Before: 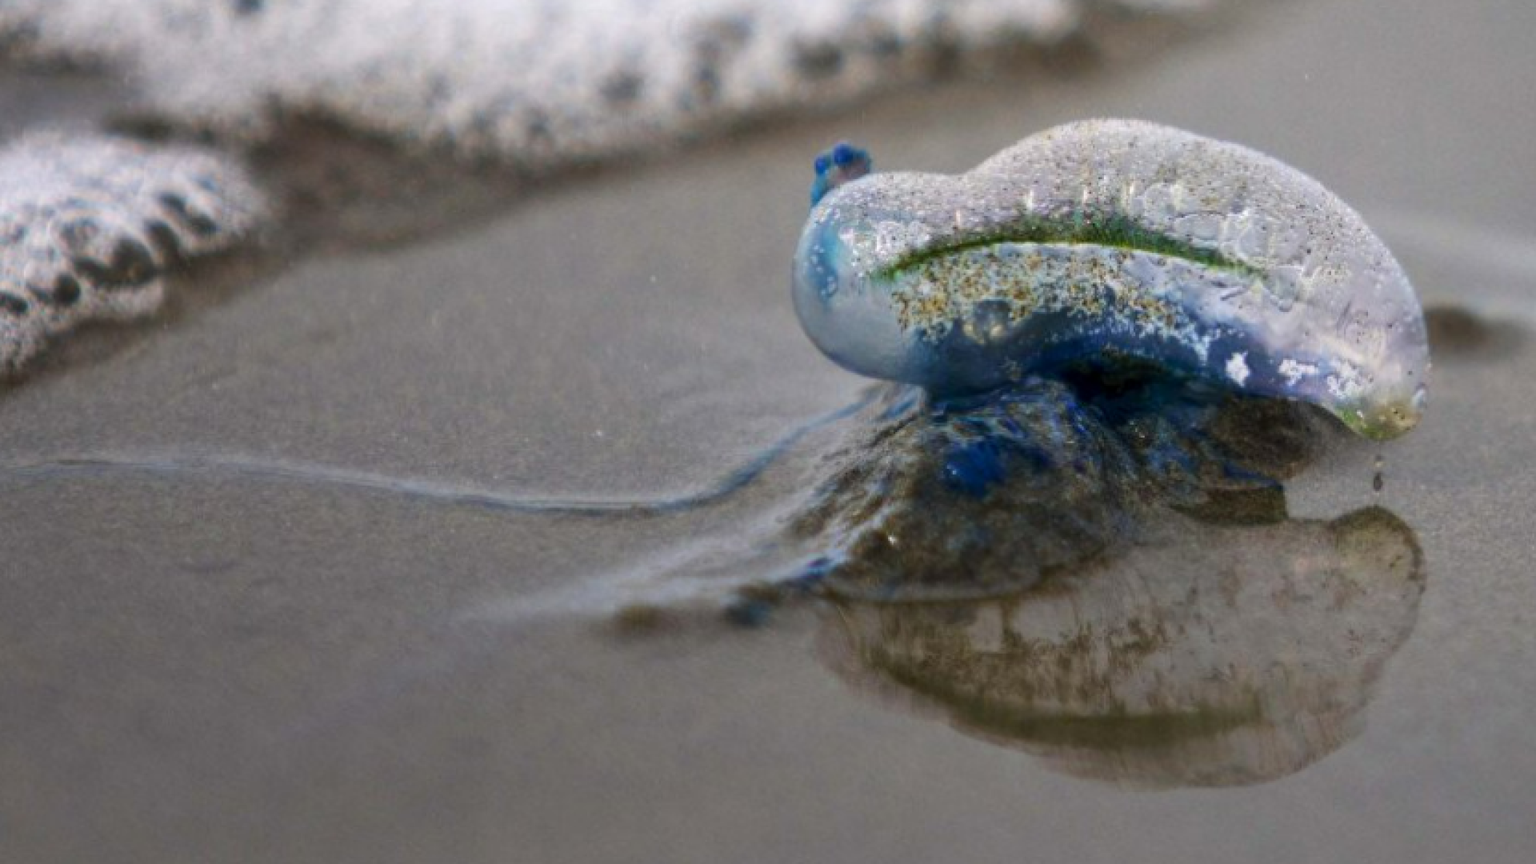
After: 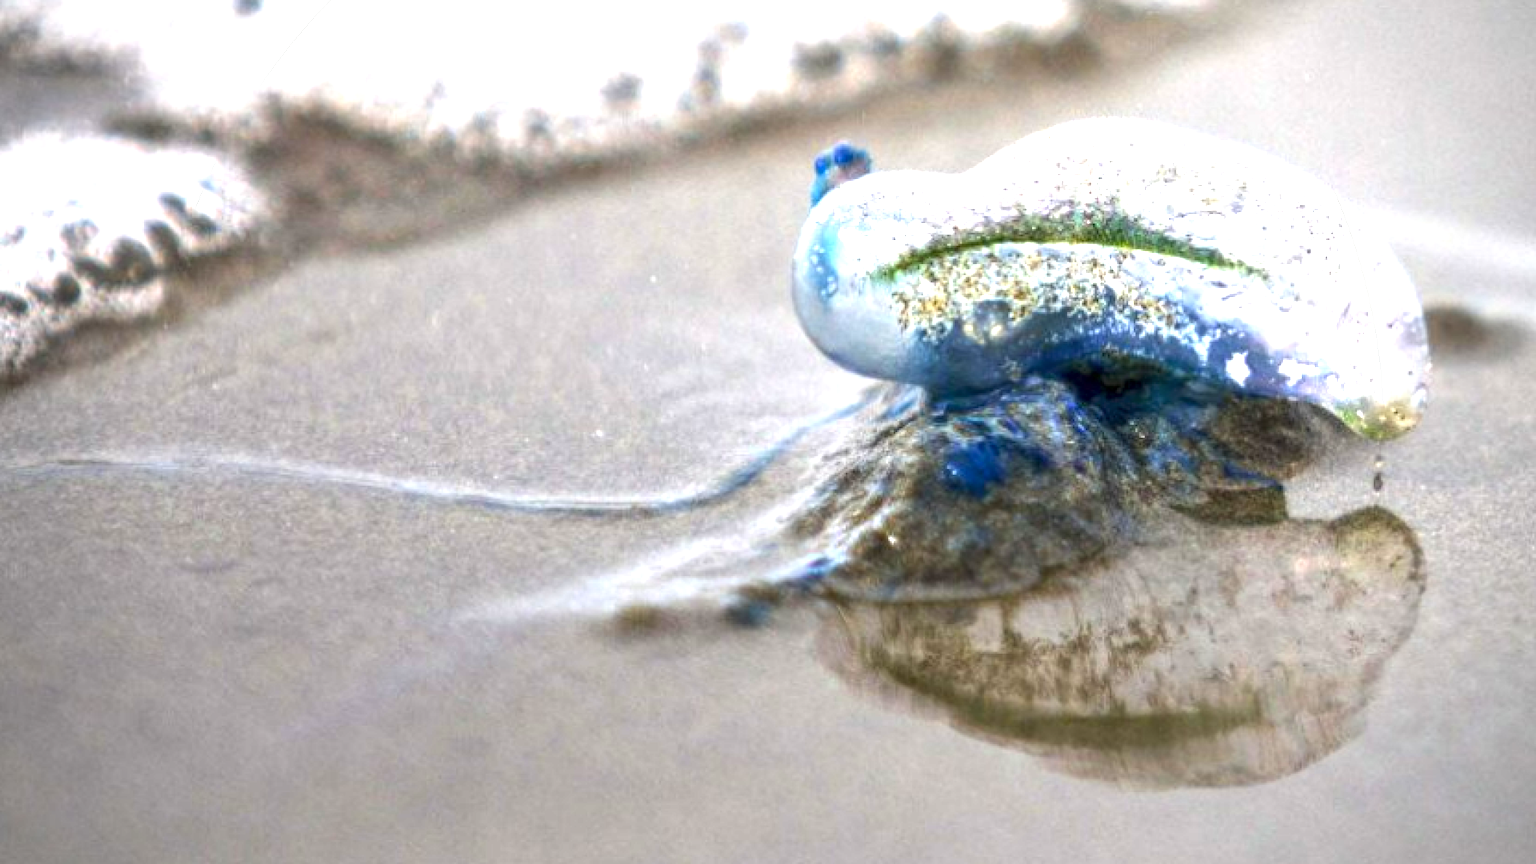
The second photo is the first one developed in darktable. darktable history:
vignetting: unbound false
exposure: black level correction 0, exposure 1.612 EV, compensate exposure bias true, compensate highlight preservation false
local contrast: on, module defaults
